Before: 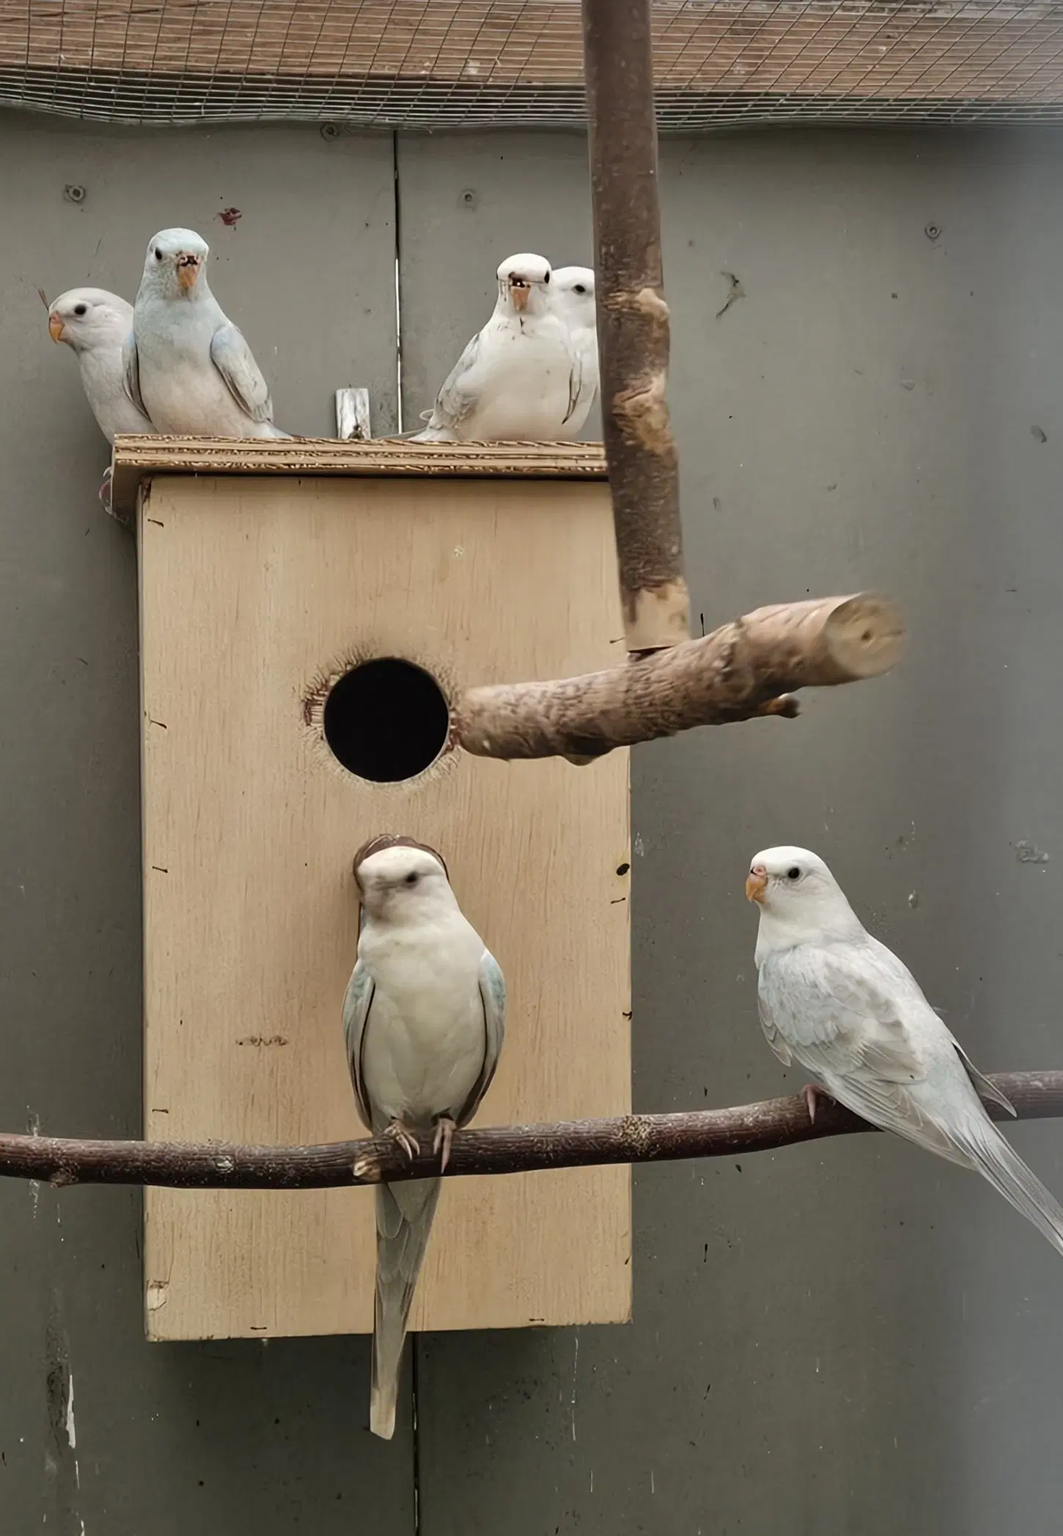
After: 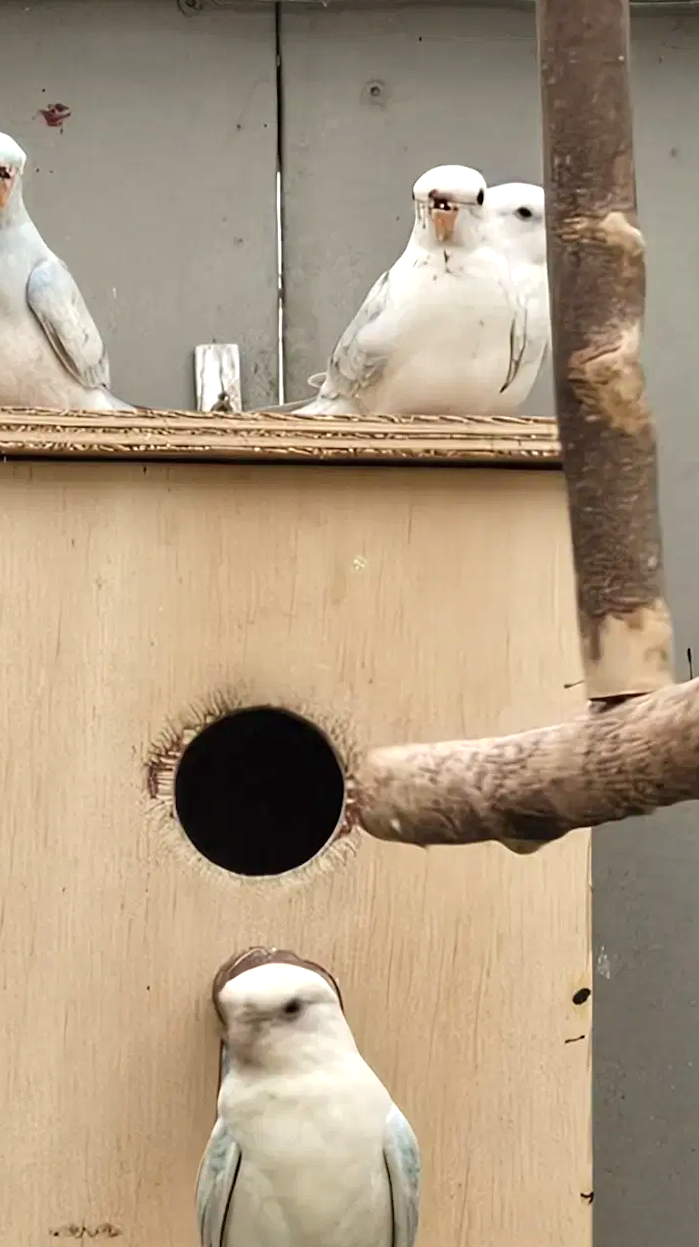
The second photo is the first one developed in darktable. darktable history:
exposure: black level correction 0.001, exposure 0.5 EV, compensate exposure bias true, compensate highlight preservation false
rotate and perspective: rotation 0.226°, lens shift (vertical) -0.042, crop left 0.023, crop right 0.982, crop top 0.006, crop bottom 0.994
crop: left 17.835%, top 7.675%, right 32.881%, bottom 32.213%
